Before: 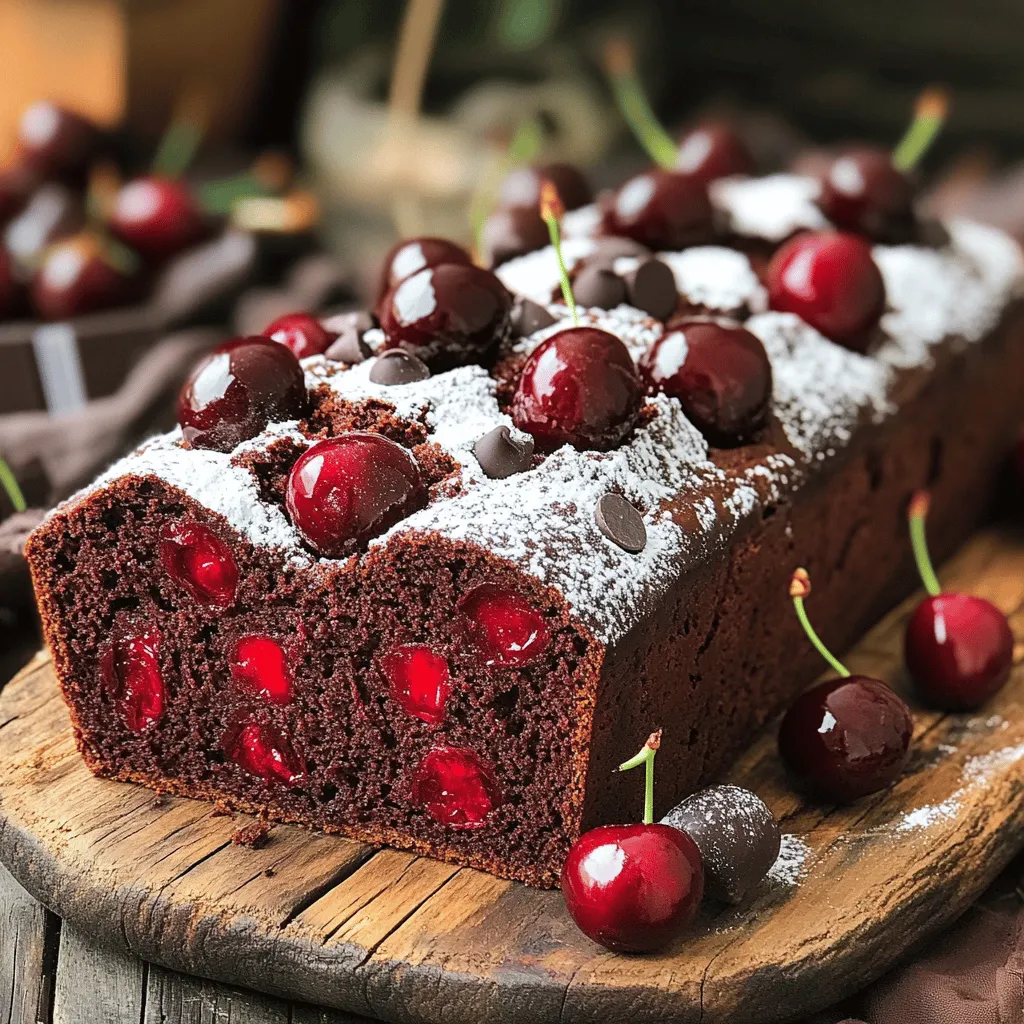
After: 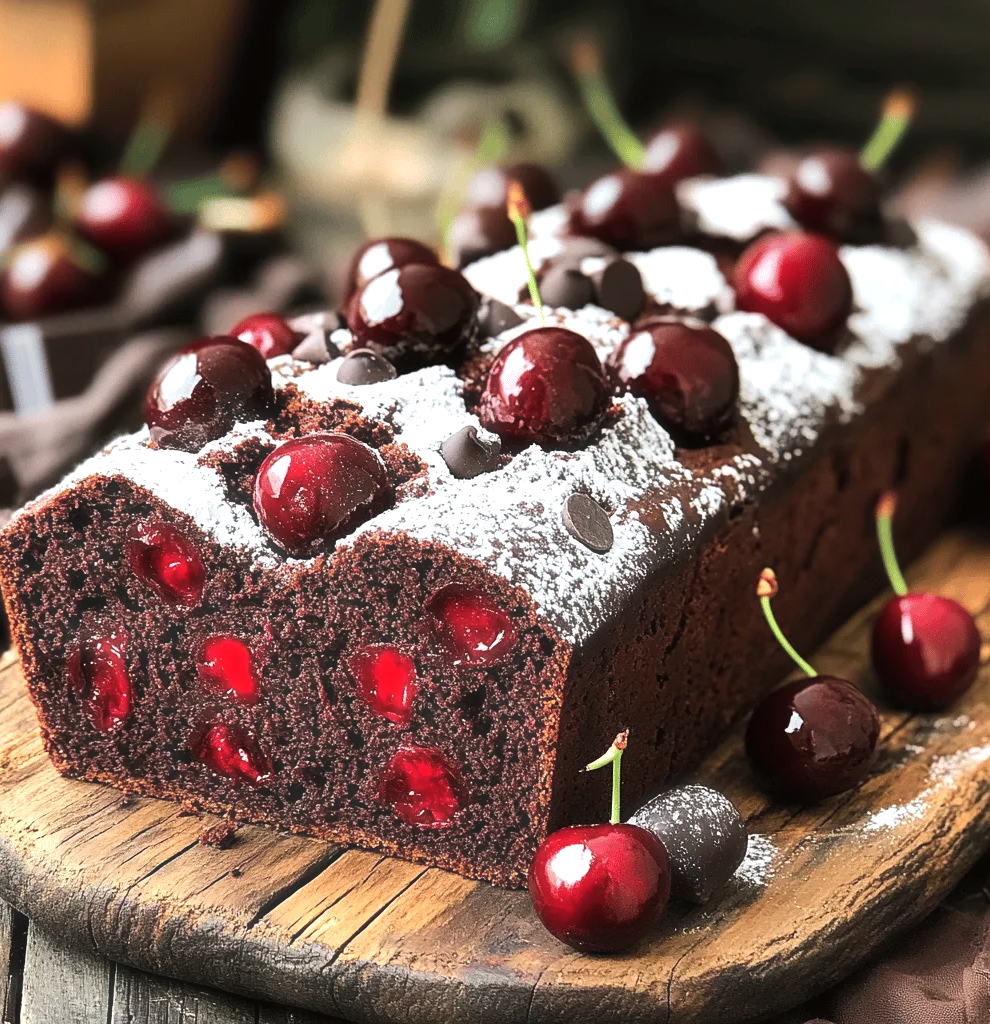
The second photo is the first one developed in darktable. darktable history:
tone equalizer: -8 EV -0.417 EV, -7 EV -0.389 EV, -6 EV -0.333 EV, -5 EV -0.222 EV, -3 EV 0.222 EV, -2 EV 0.333 EV, -1 EV 0.389 EV, +0 EV 0.417 EV, edges refinement/feathering 500, mask exposure compensation -1.57 EV, preserve details no
haze removal: strength -0.09, adaptive false
crop and rotate: left 3.238%
